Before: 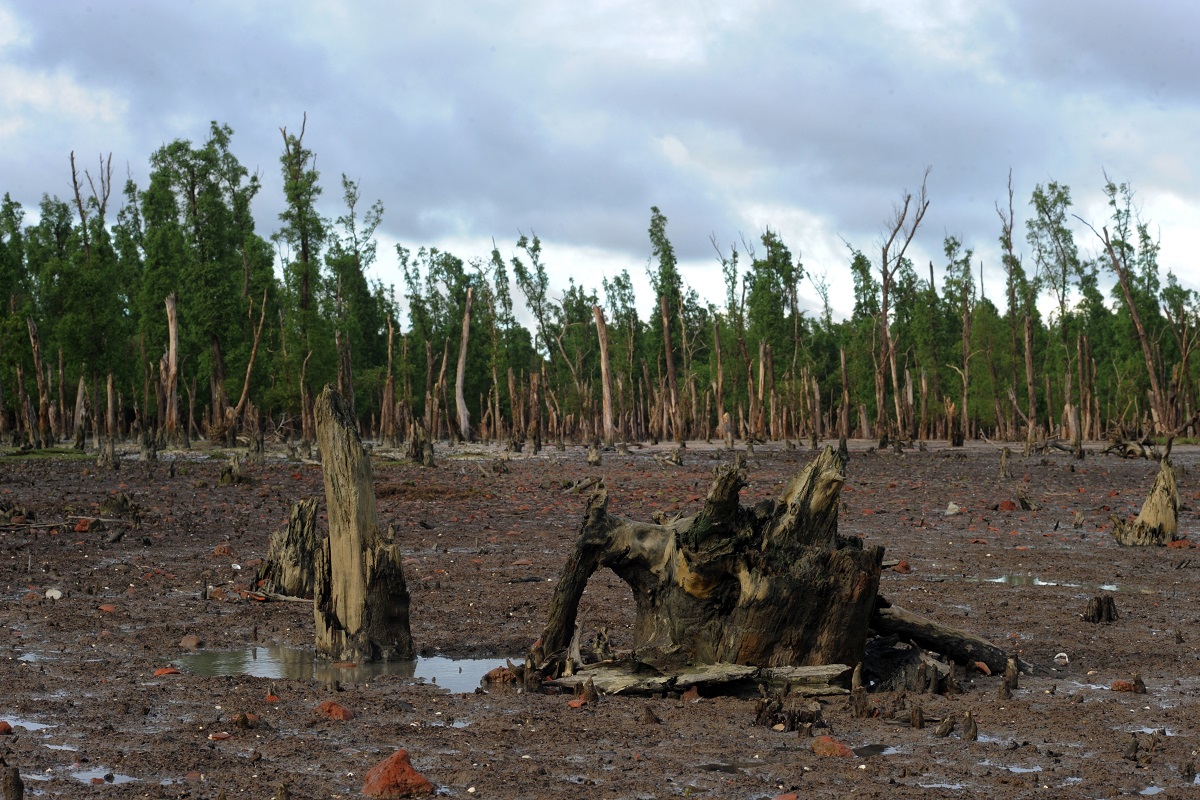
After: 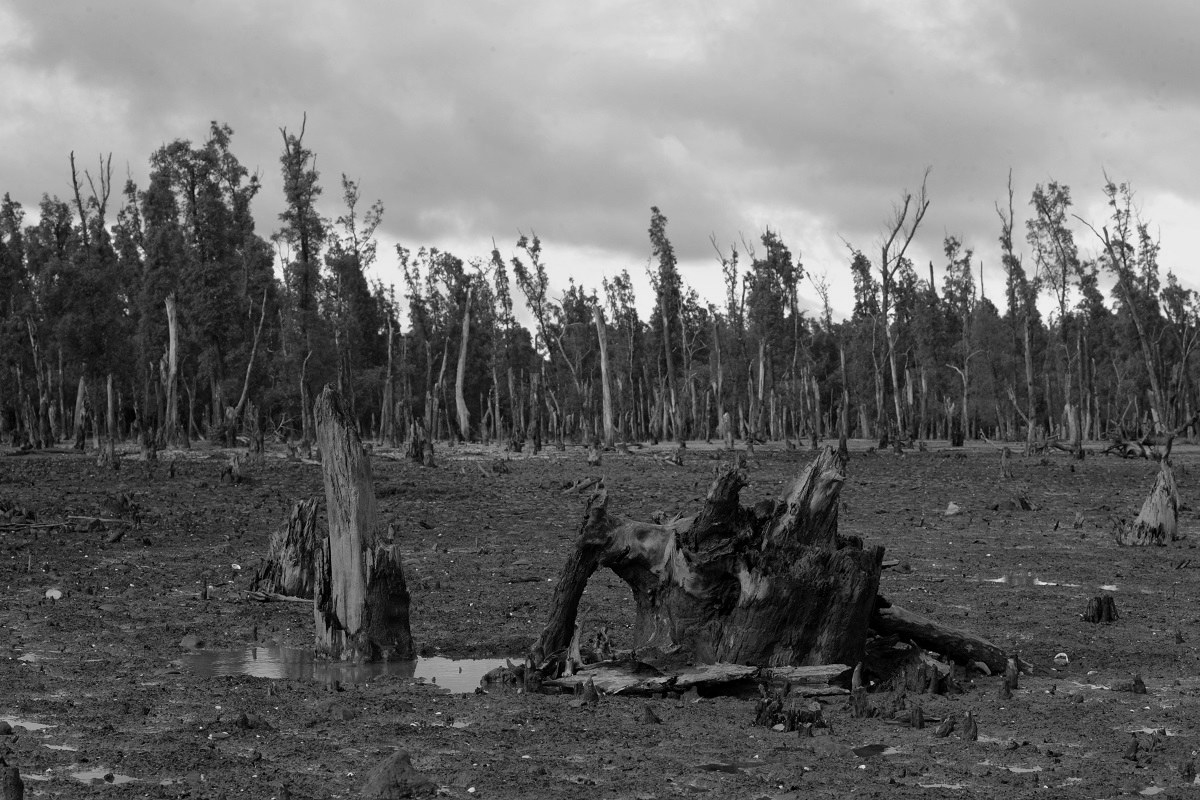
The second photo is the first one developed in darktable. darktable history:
white balance: red 0.931, blue 1.11
monochrome: a -71.75, b 75.82
